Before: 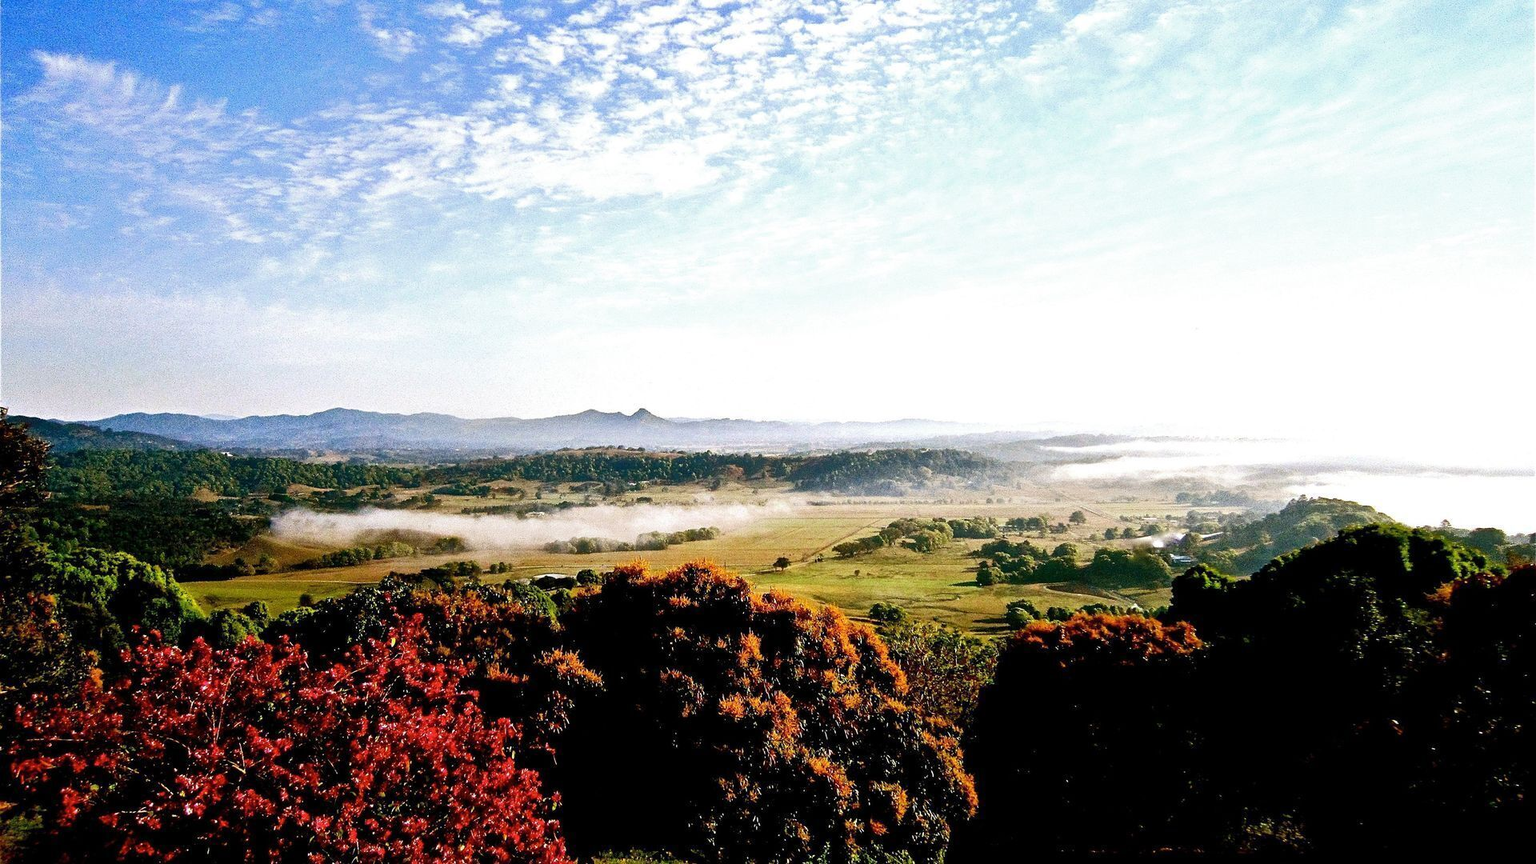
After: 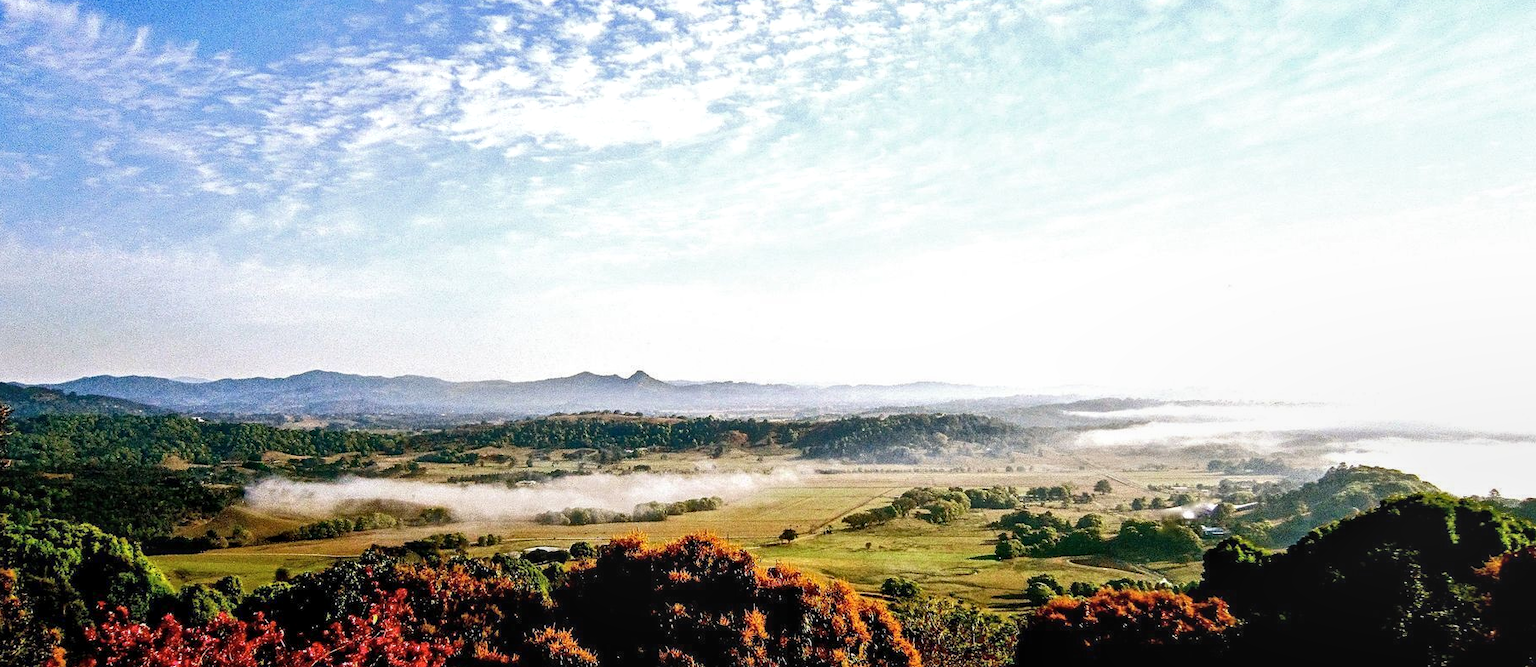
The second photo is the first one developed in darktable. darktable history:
crop: left 2.688%, top 7.02%, right 3.3%, bottom 20.315%
local contrast: on, module defaults
